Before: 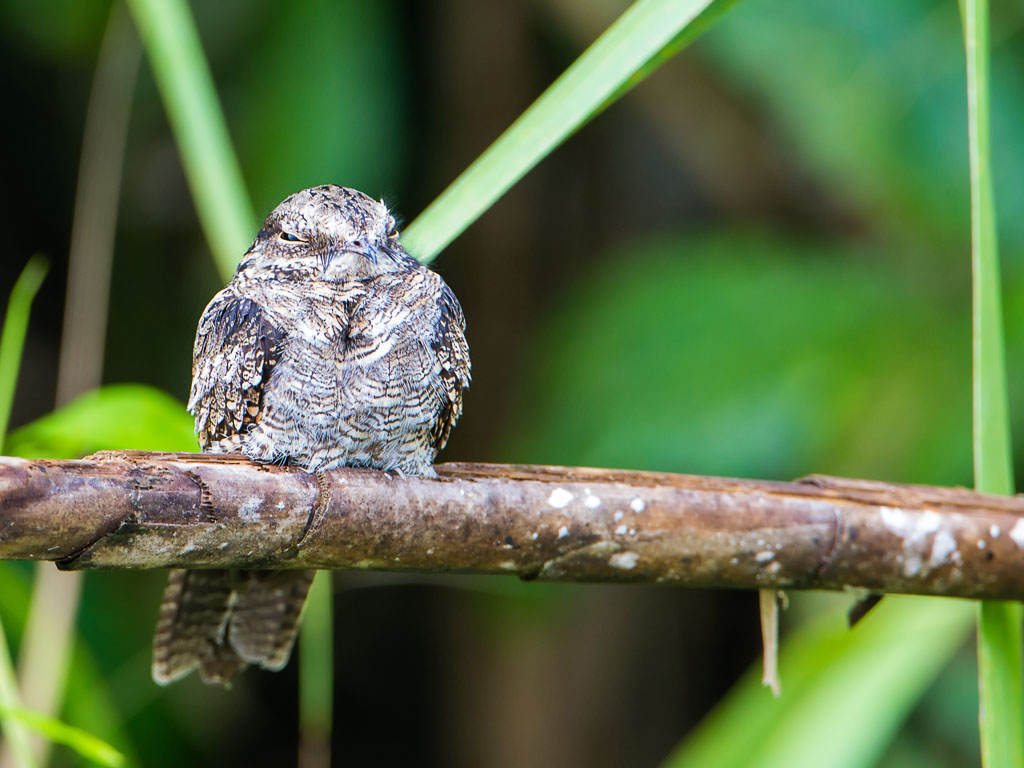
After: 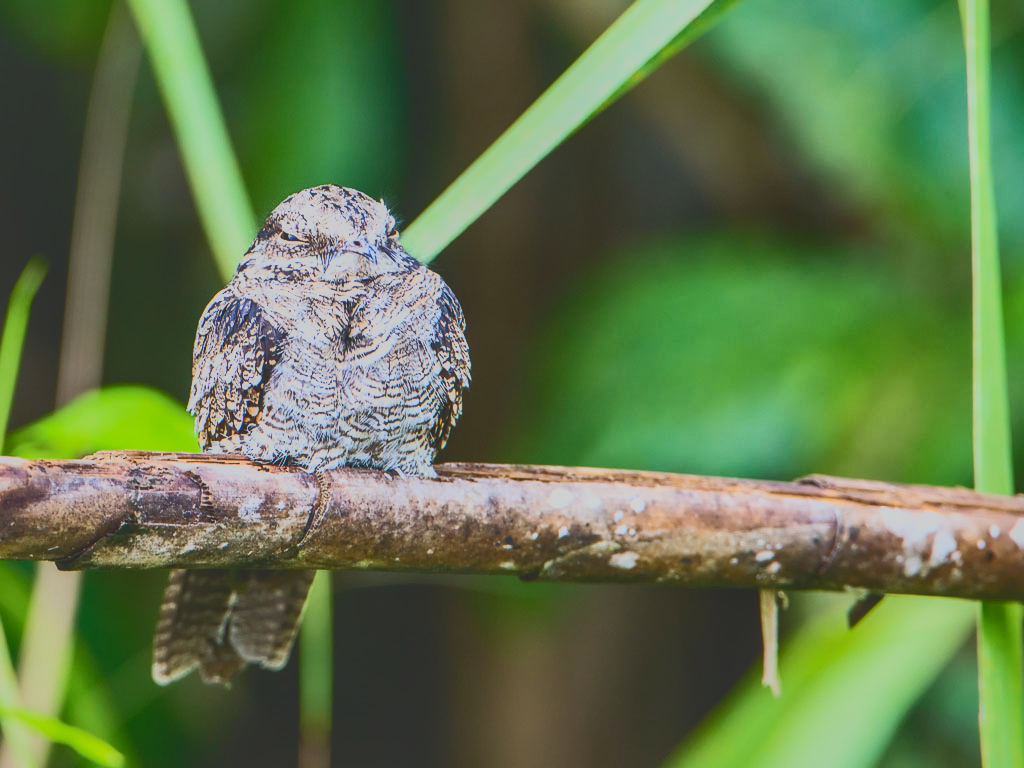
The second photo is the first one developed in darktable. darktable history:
tone curve: curves: ch0 [(0, 0.148) (0.191, 0.225) (0.39, 0.373) (0.669, 0.716) (0.847, 0.818) (1, 0.839)], color space Lab, independent channels, preserve colors none
local contrast: on, module defaults
shadows and highlights: on, module defaults
